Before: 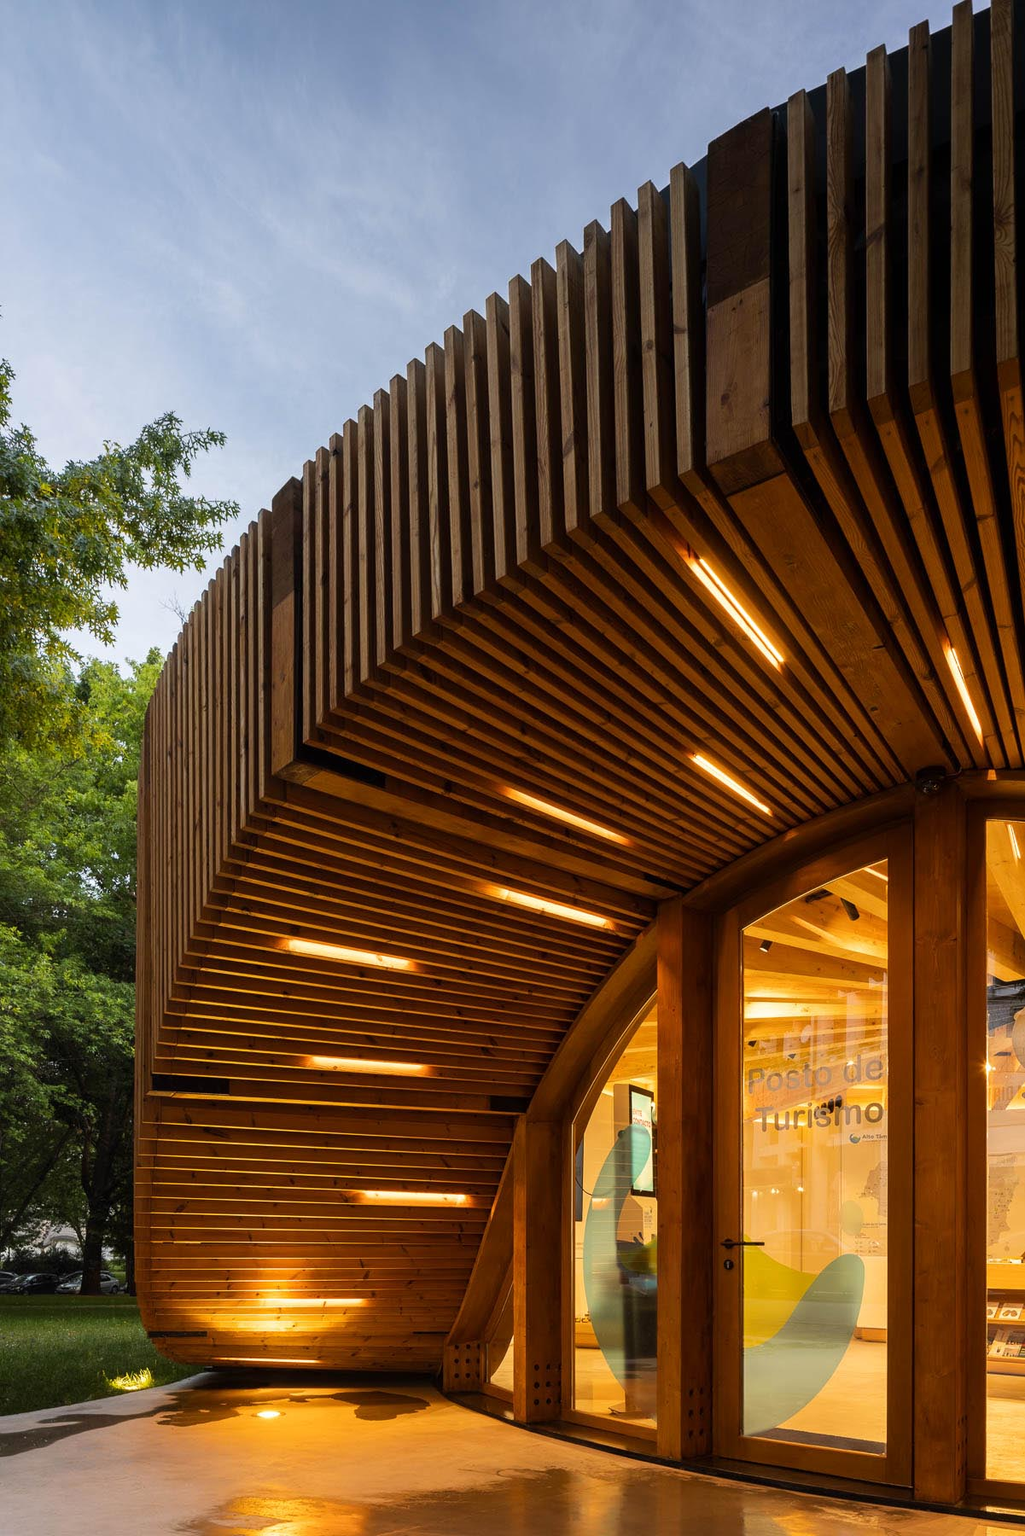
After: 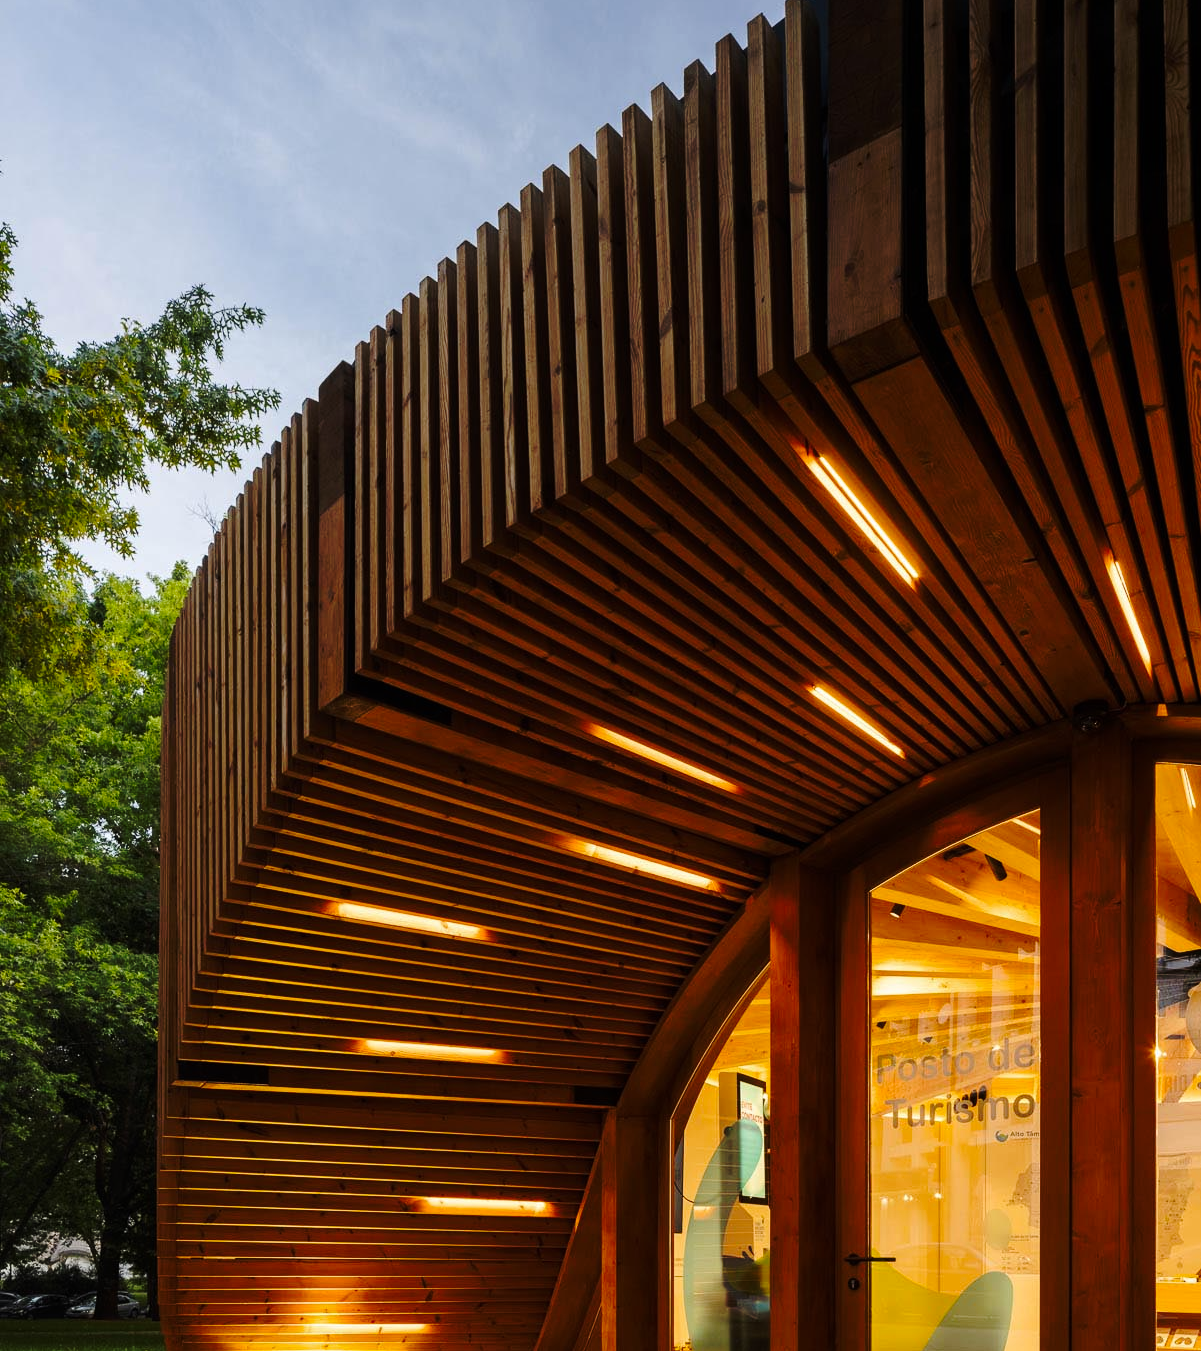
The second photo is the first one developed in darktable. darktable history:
base curve: curves: ch0 [(0, 0) (0.073, 0.04) (0.157, 0.139) (0.492, 0.492) (0.758, 0.758) (1, 1)], preserve colors none
crop: top 11.054%, bottom 13.889%
